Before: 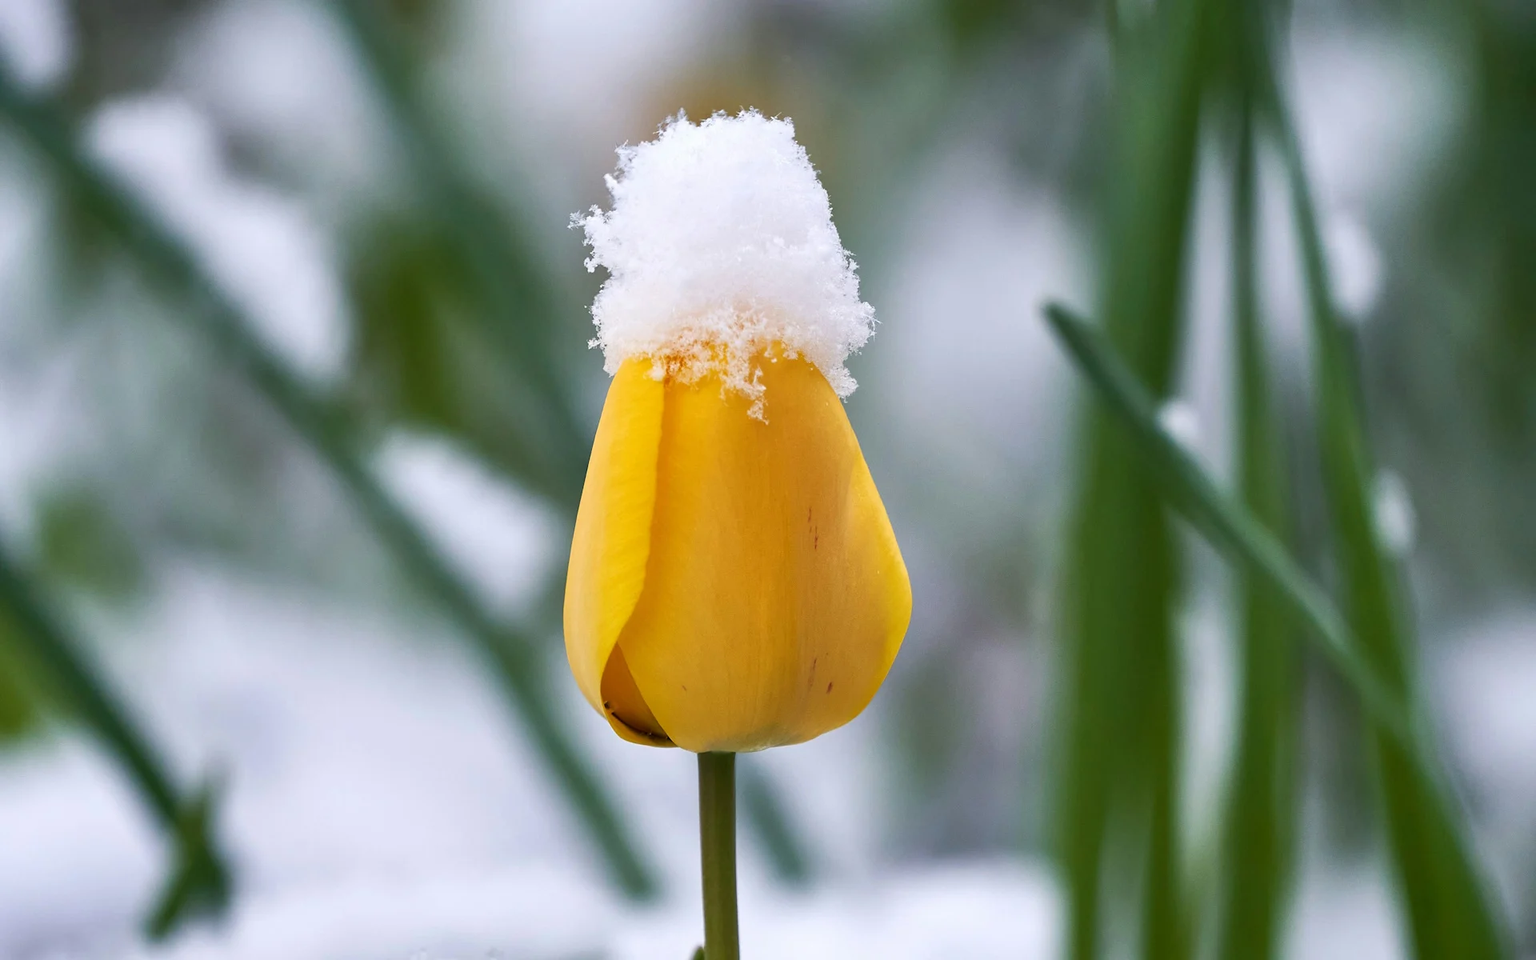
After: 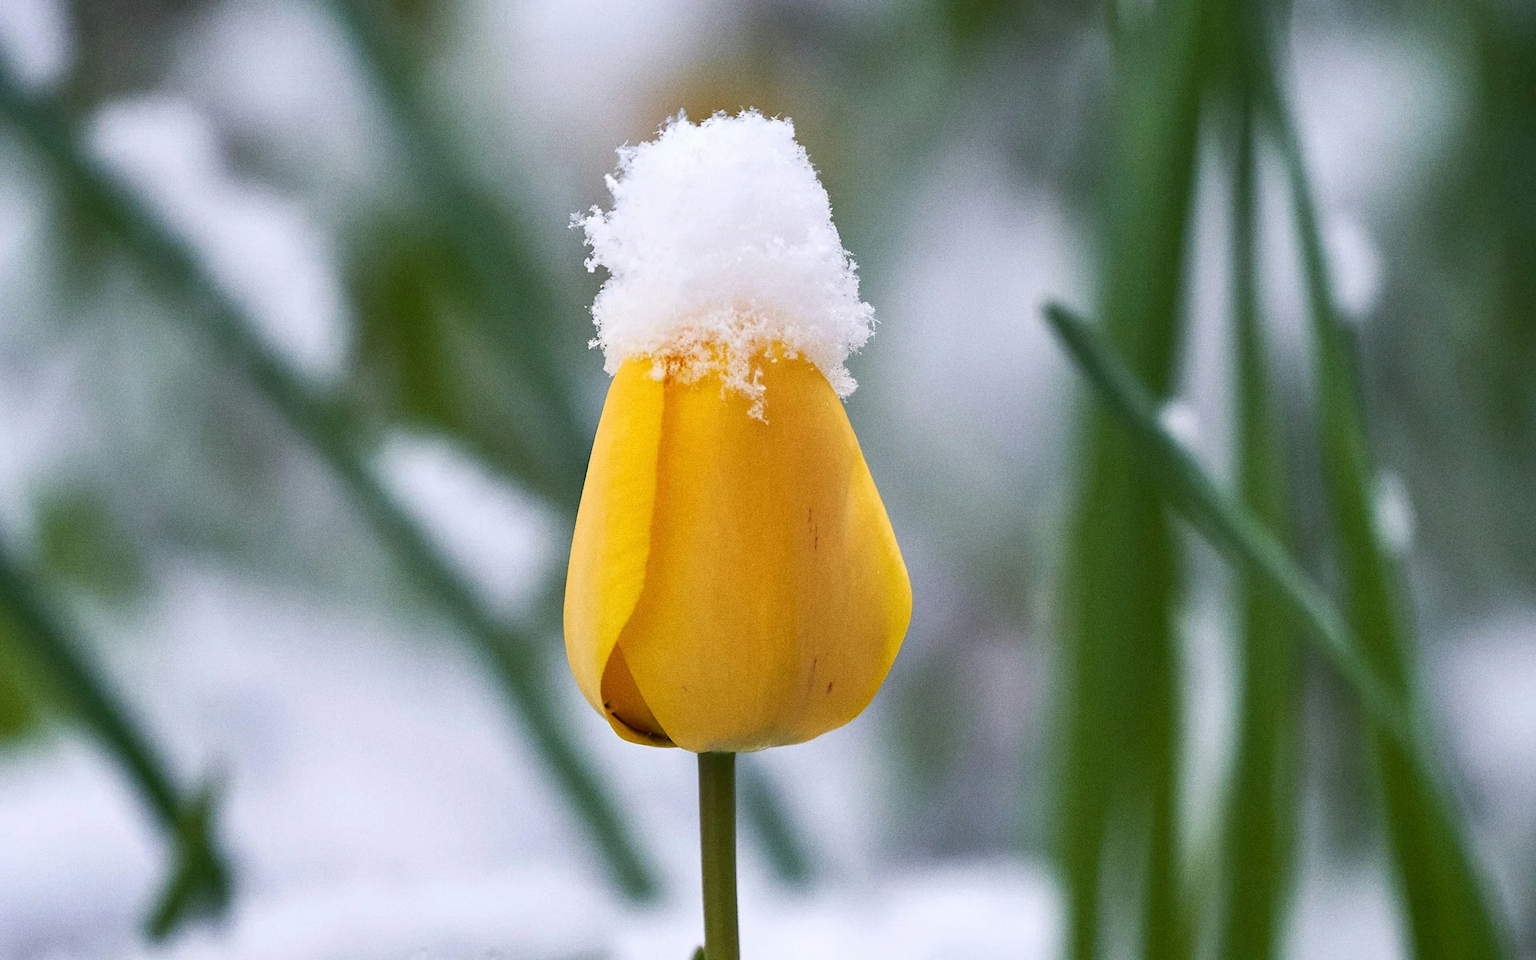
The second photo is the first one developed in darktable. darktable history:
grain: on, module defaults
tone equalizer: on, module defaults
